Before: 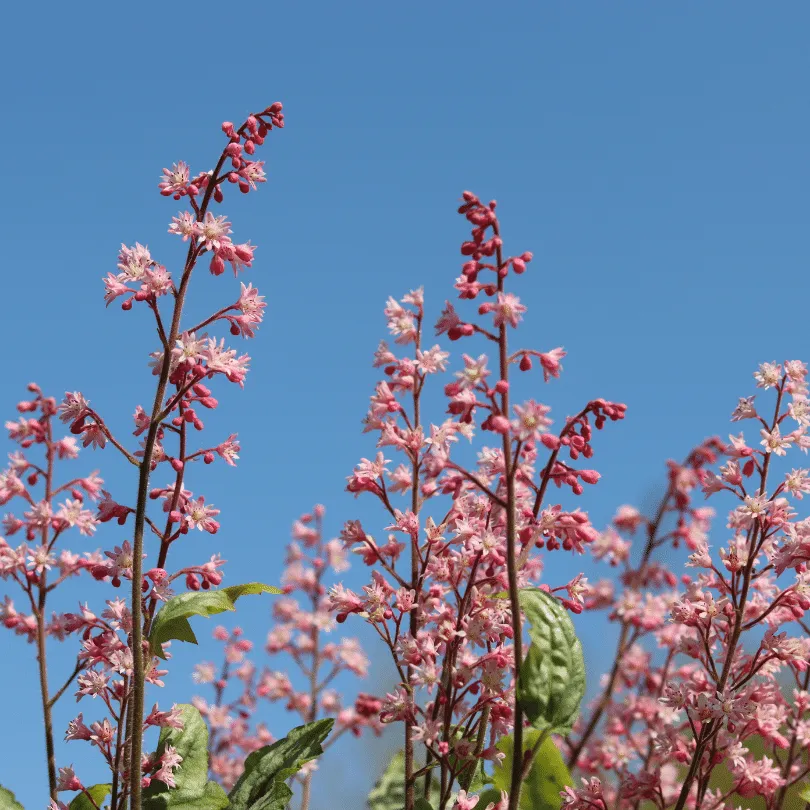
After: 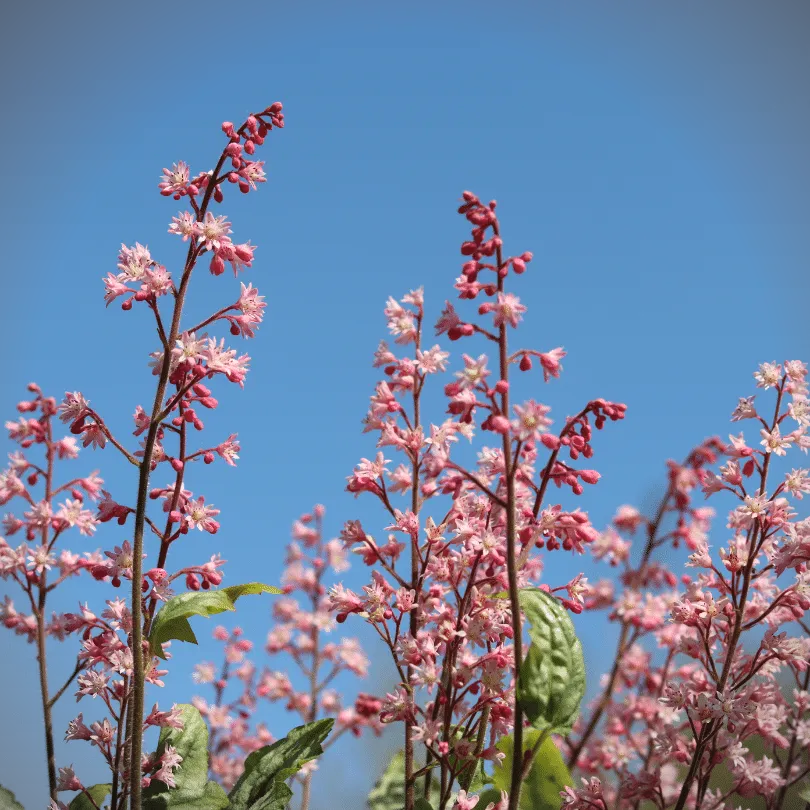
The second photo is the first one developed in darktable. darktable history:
exposure: exposure 0.128 EV, compensate highlight preservation false
vignetting: fall-off start 91.68%
